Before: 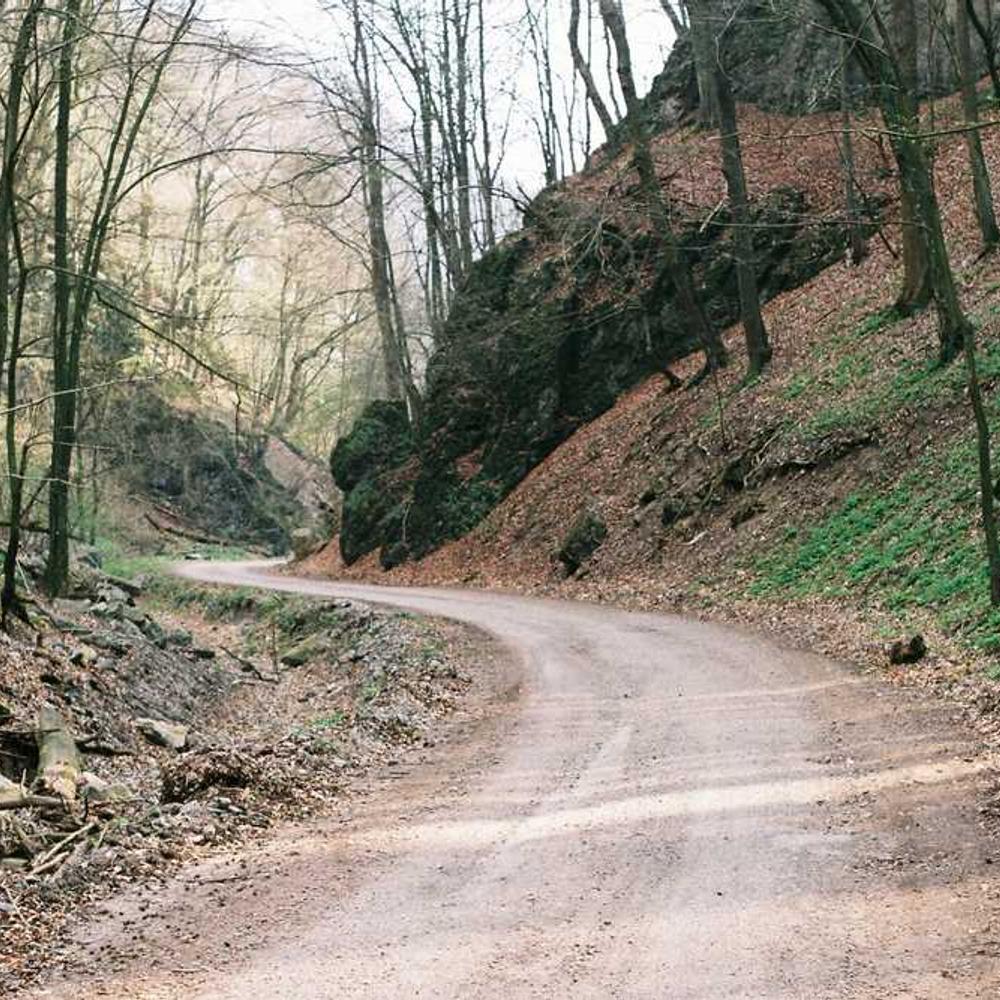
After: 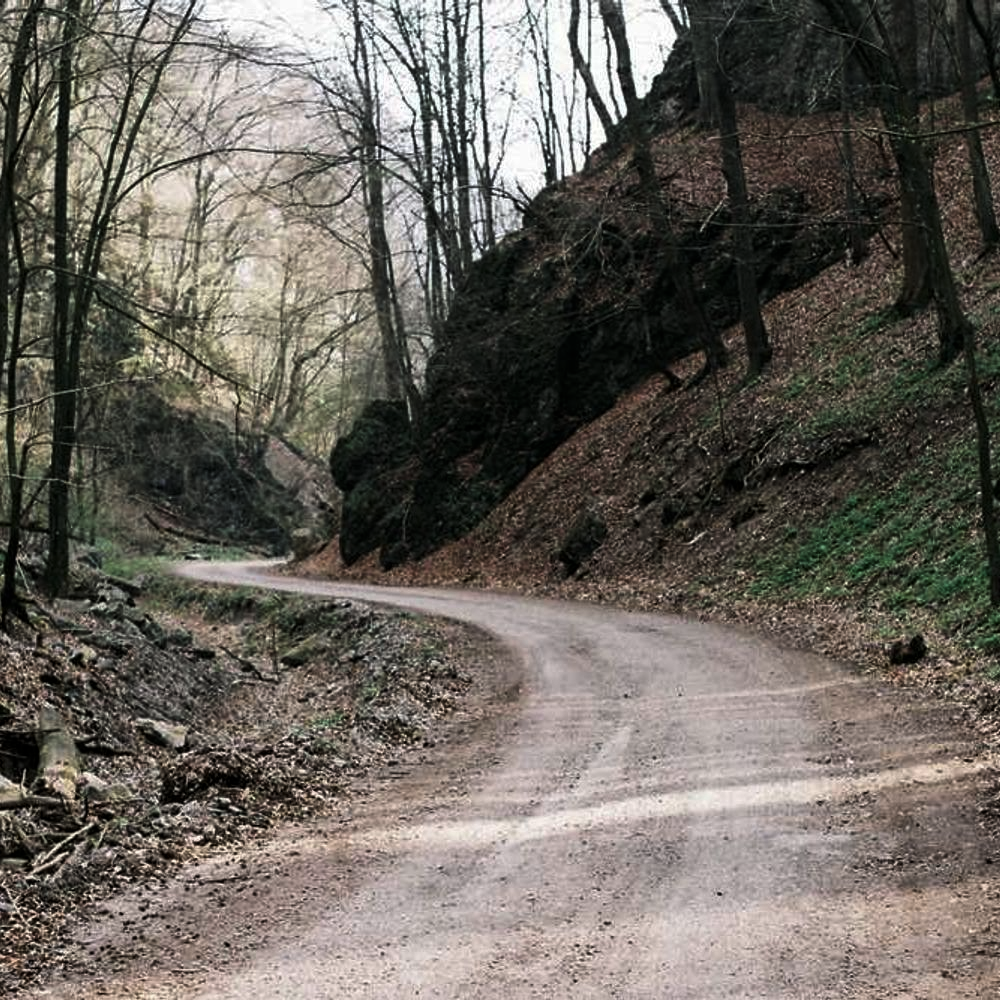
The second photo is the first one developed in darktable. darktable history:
levels: levels [0, 0.618, 1]
